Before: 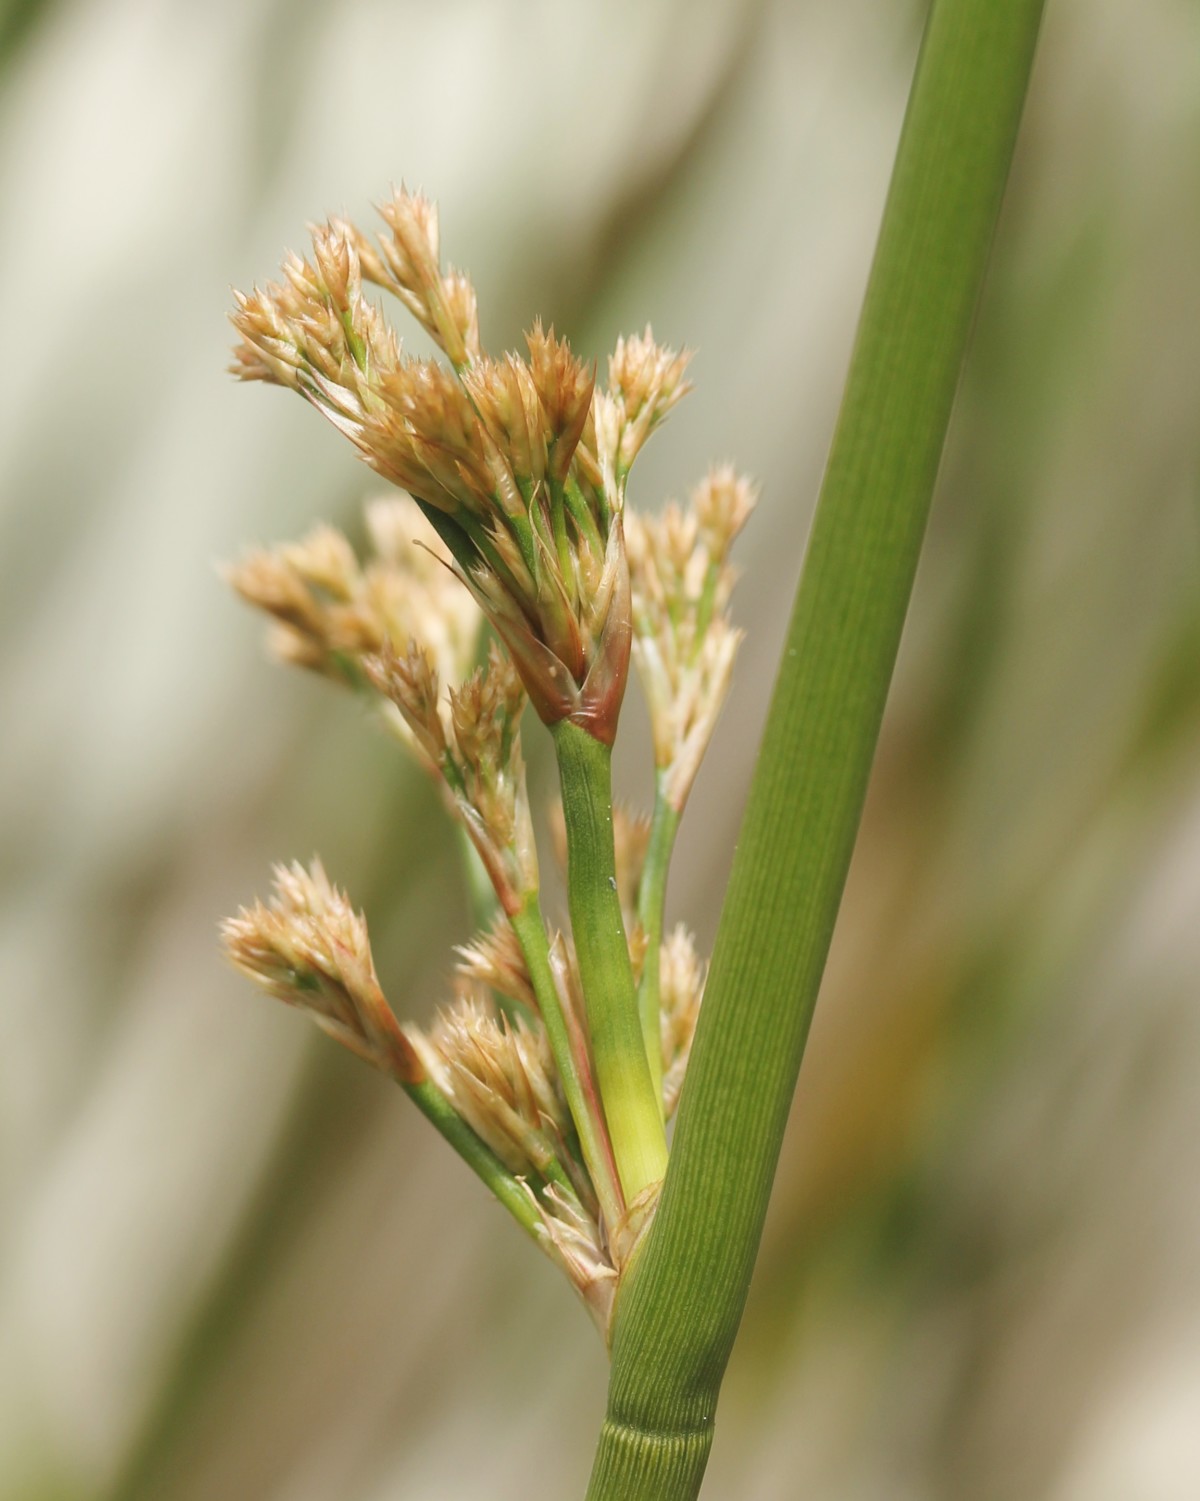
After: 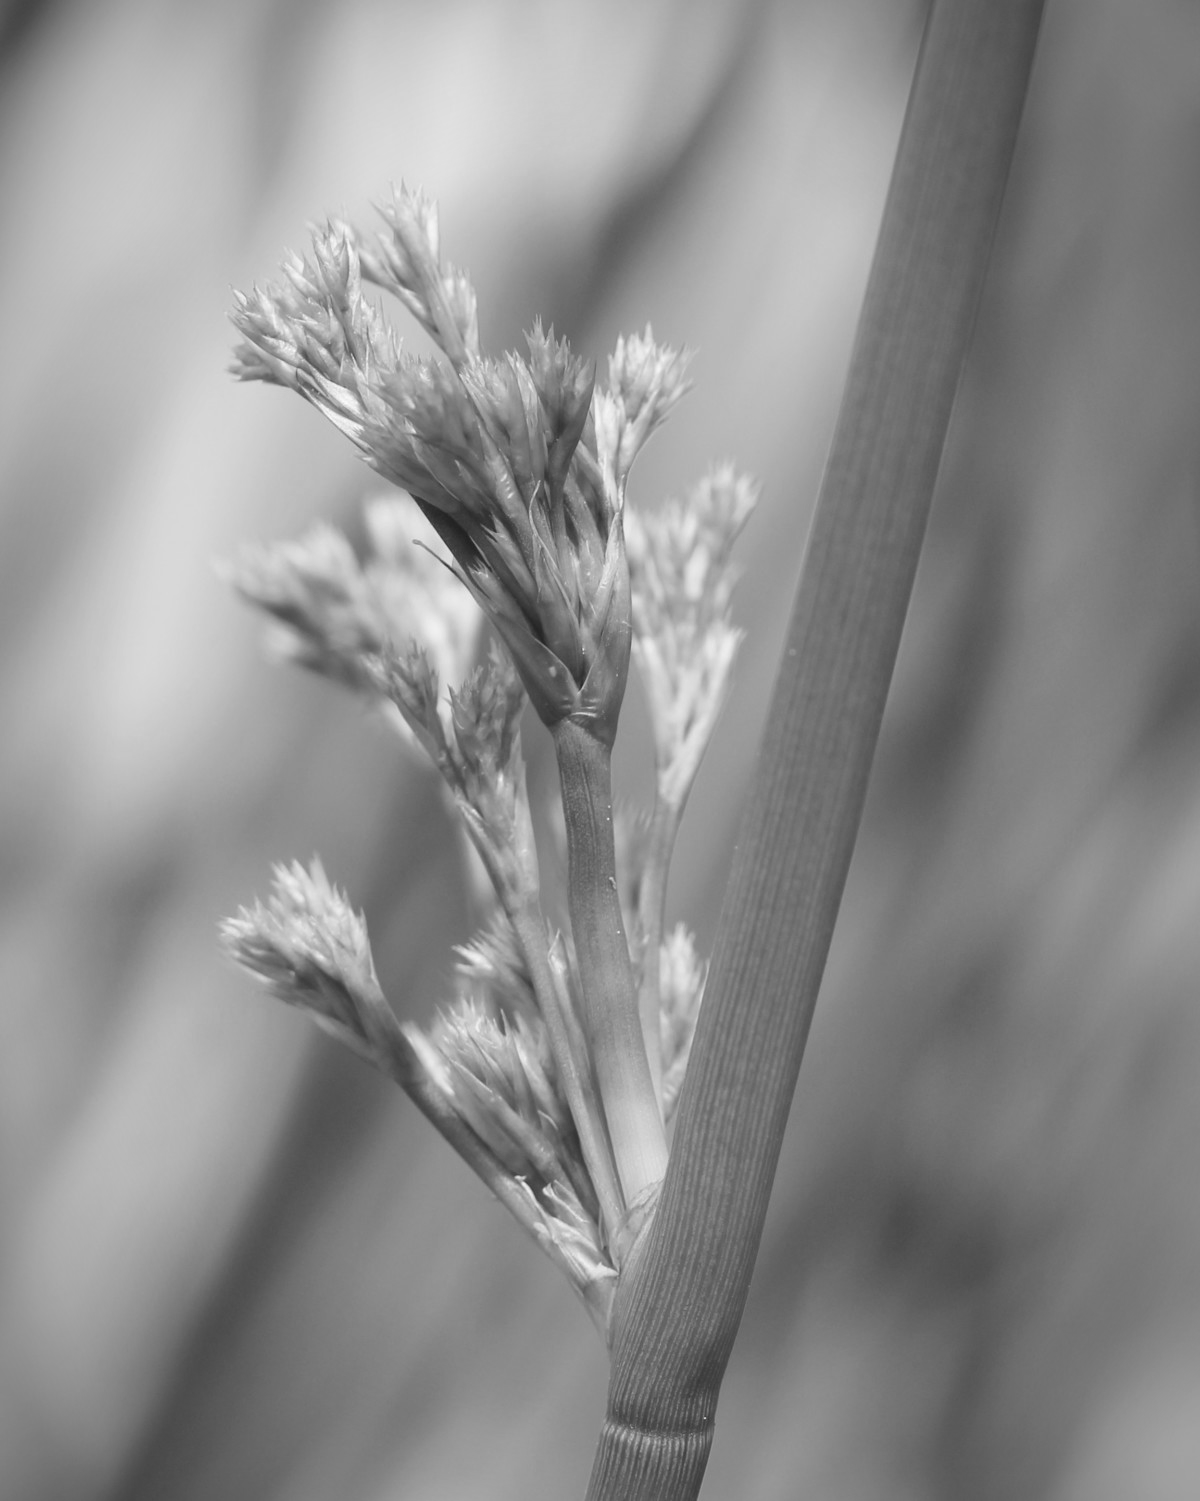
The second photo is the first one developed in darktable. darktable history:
monochrome: on, module defaults
vignetting: automatic ratio true
